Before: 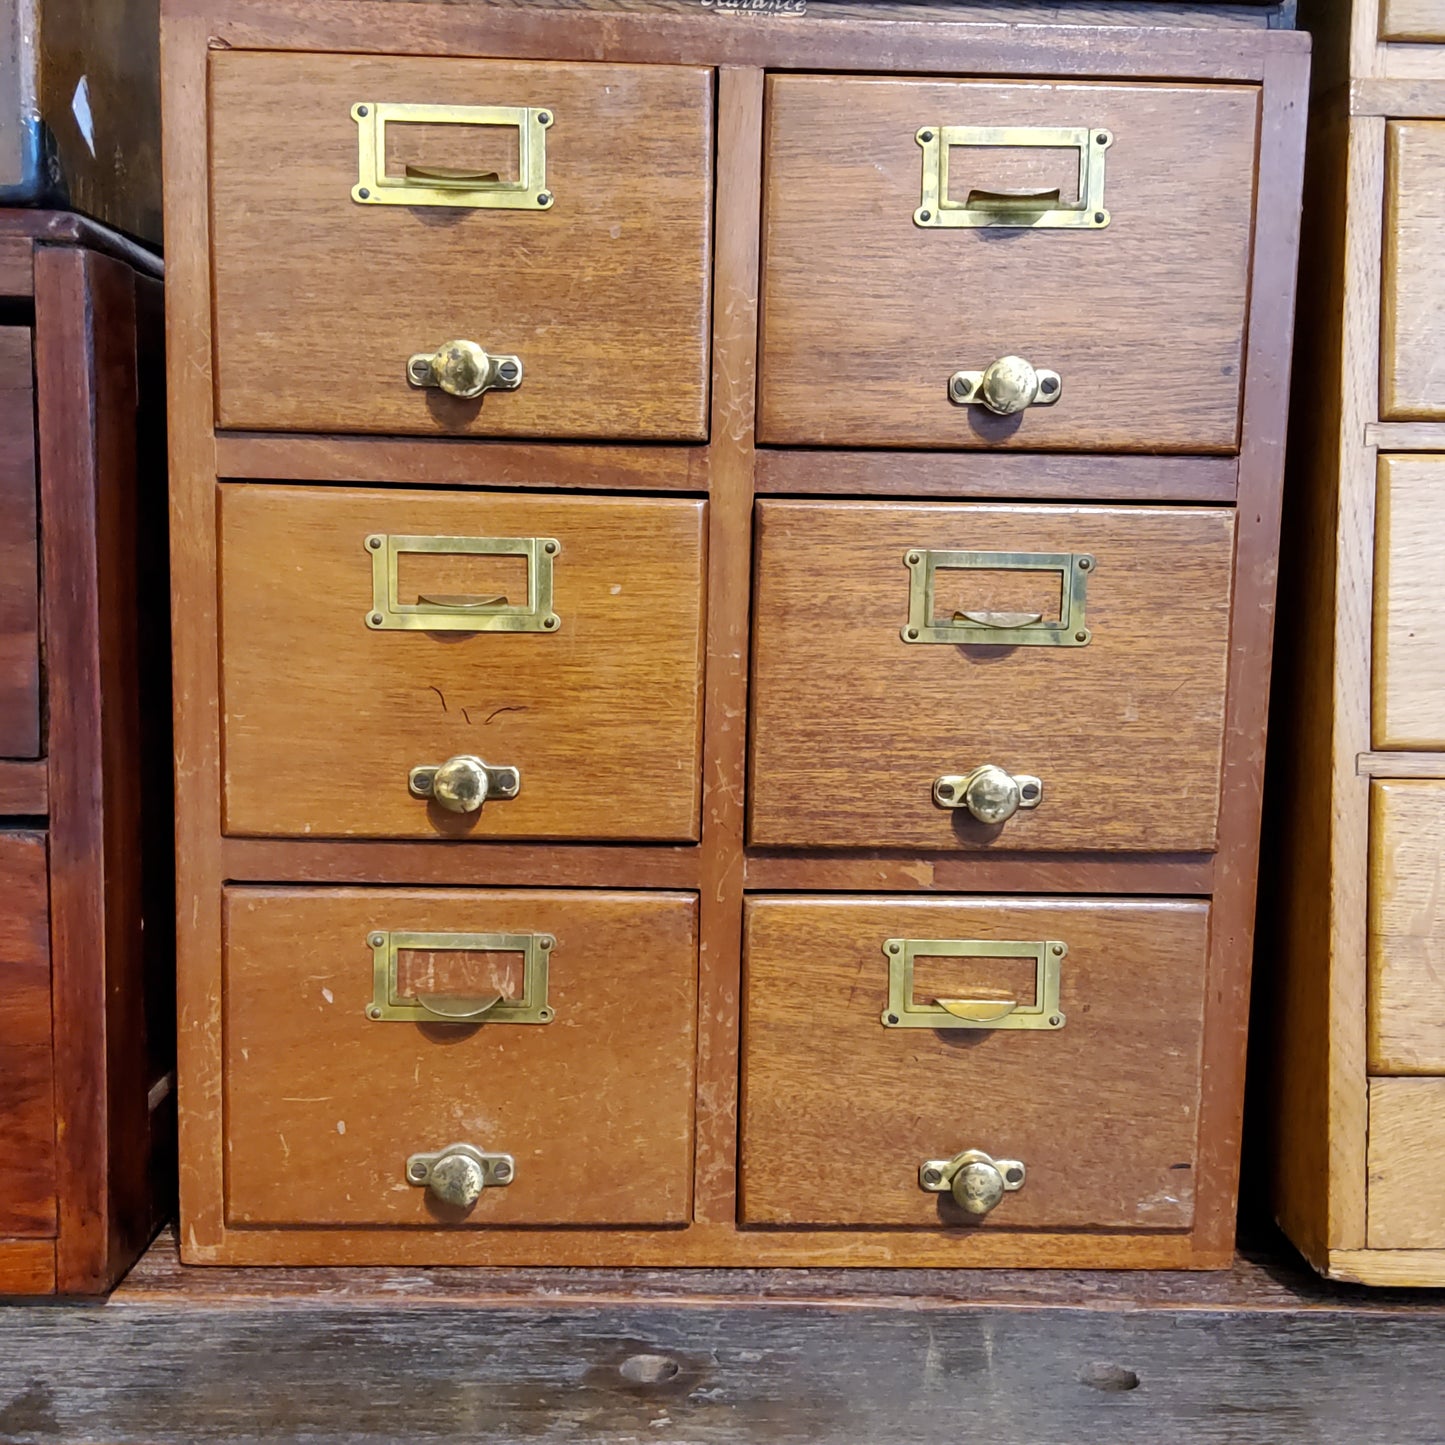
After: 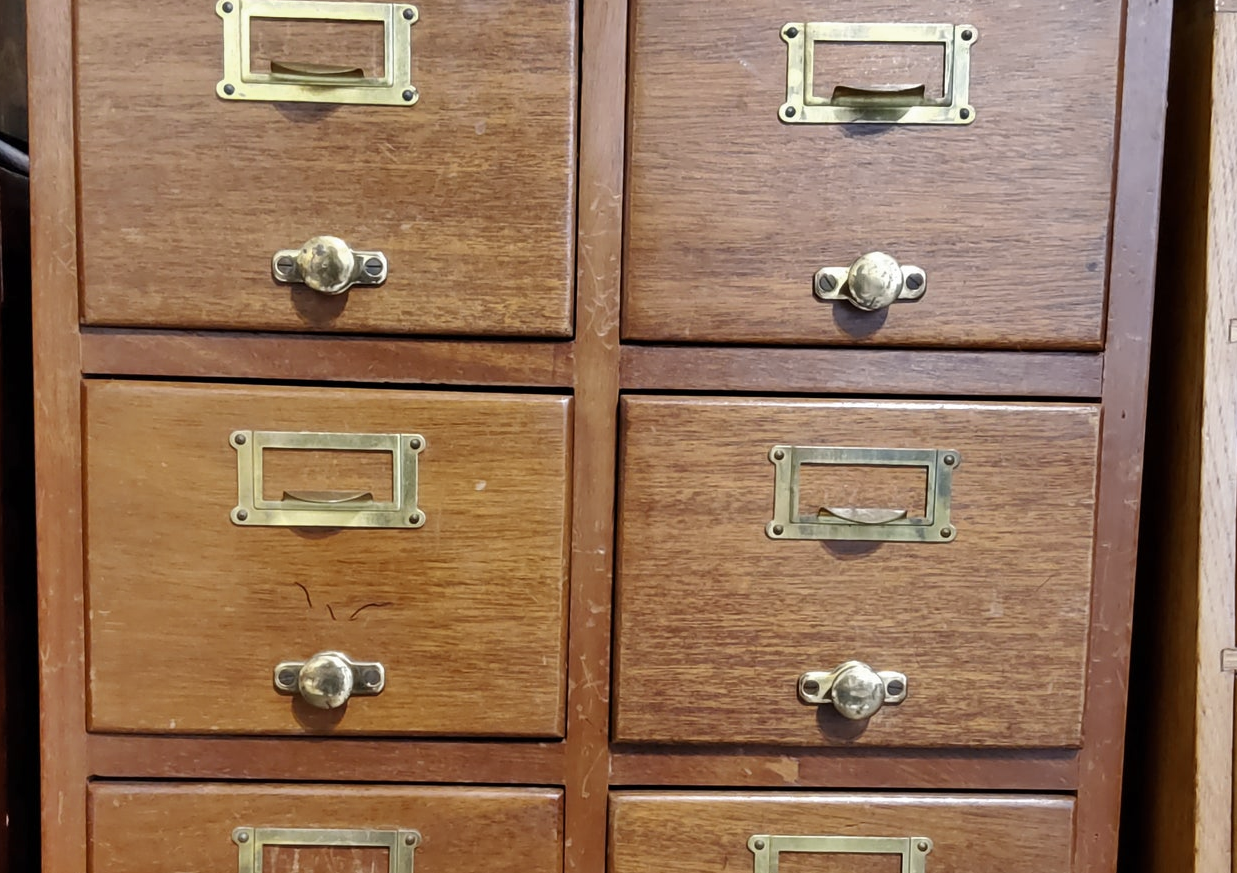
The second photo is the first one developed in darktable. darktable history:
crop and rotate: left 9.345%, top 7.22%, right 4.982%, bottom 32.331%
color zones: curves: ch0 [(0, 0.5) (0.125, 0.4) (0.25, 0.5) (0.375, 0.4) (0.5, 0.4) (0.625, 0.35) (0.75, 0.35) (0.875, 0.5)]; ch1 [(0, 0.35) (0.125, 0.45) (0.25, 0.35) (0.375, 0.35) (0.5, 0.35) (0.625, 0.35) (0.75, 0.45) (0.875, 0.35)]; ch2 [(0, 0.6) (0.125, 0.5) (0.25, 0.5) (0.375, 0.6) (0.5, 0.6) (0.625, 0.5) (0.75, 0.5) (0.875, 0.5)]
shadows and highlights: soften with gaussian
